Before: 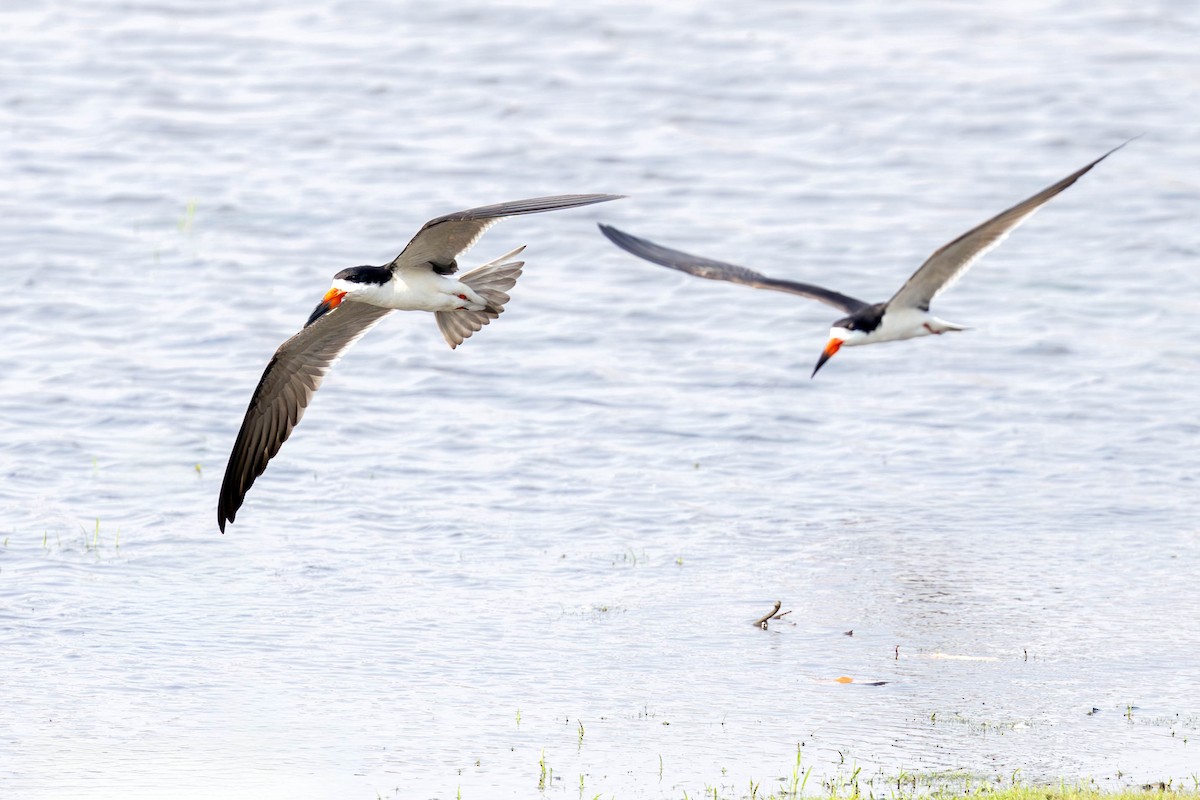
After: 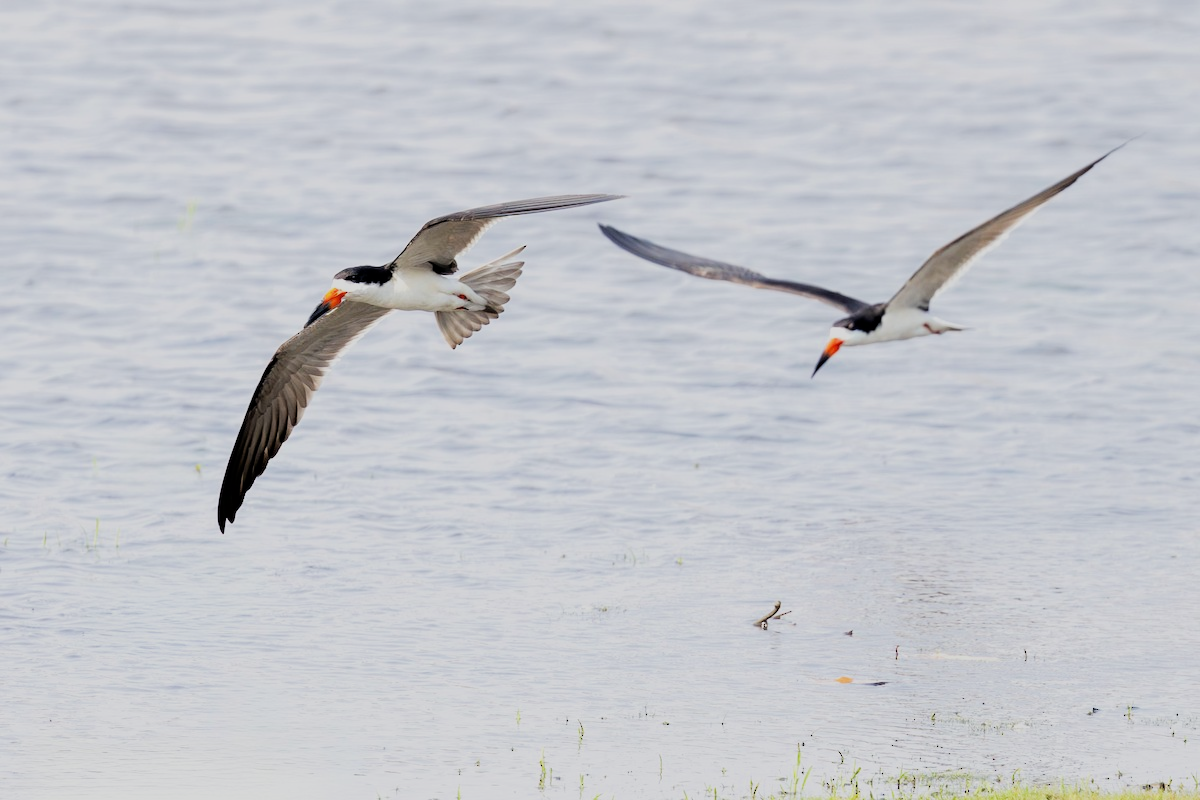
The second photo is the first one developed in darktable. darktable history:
filmic rgb: black relative exposure -7.65 EV, white relative exposure 4.56 EV, hardness 3.61, contrast 1.059
